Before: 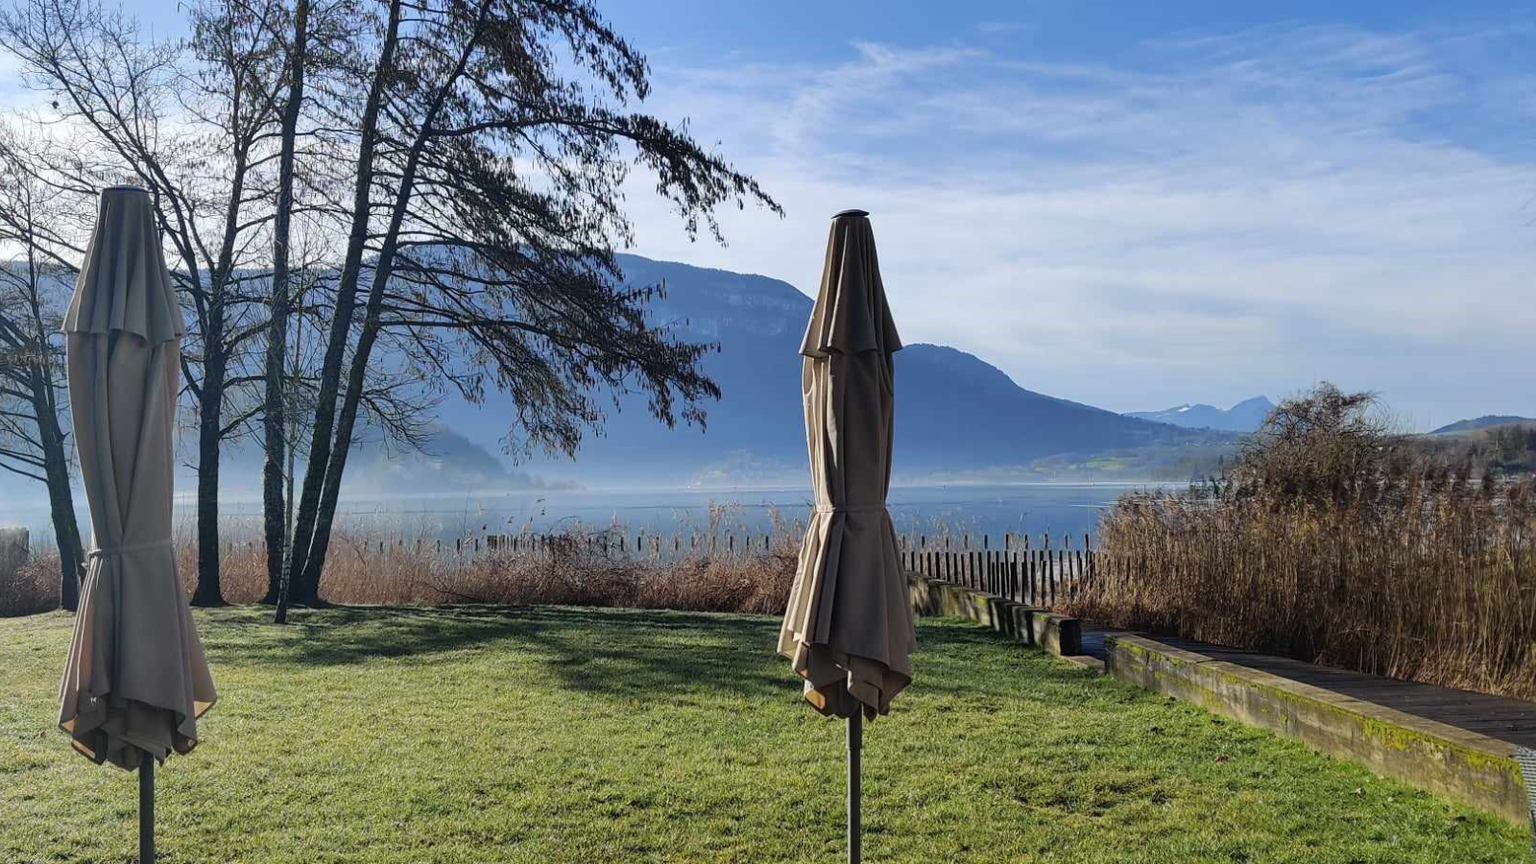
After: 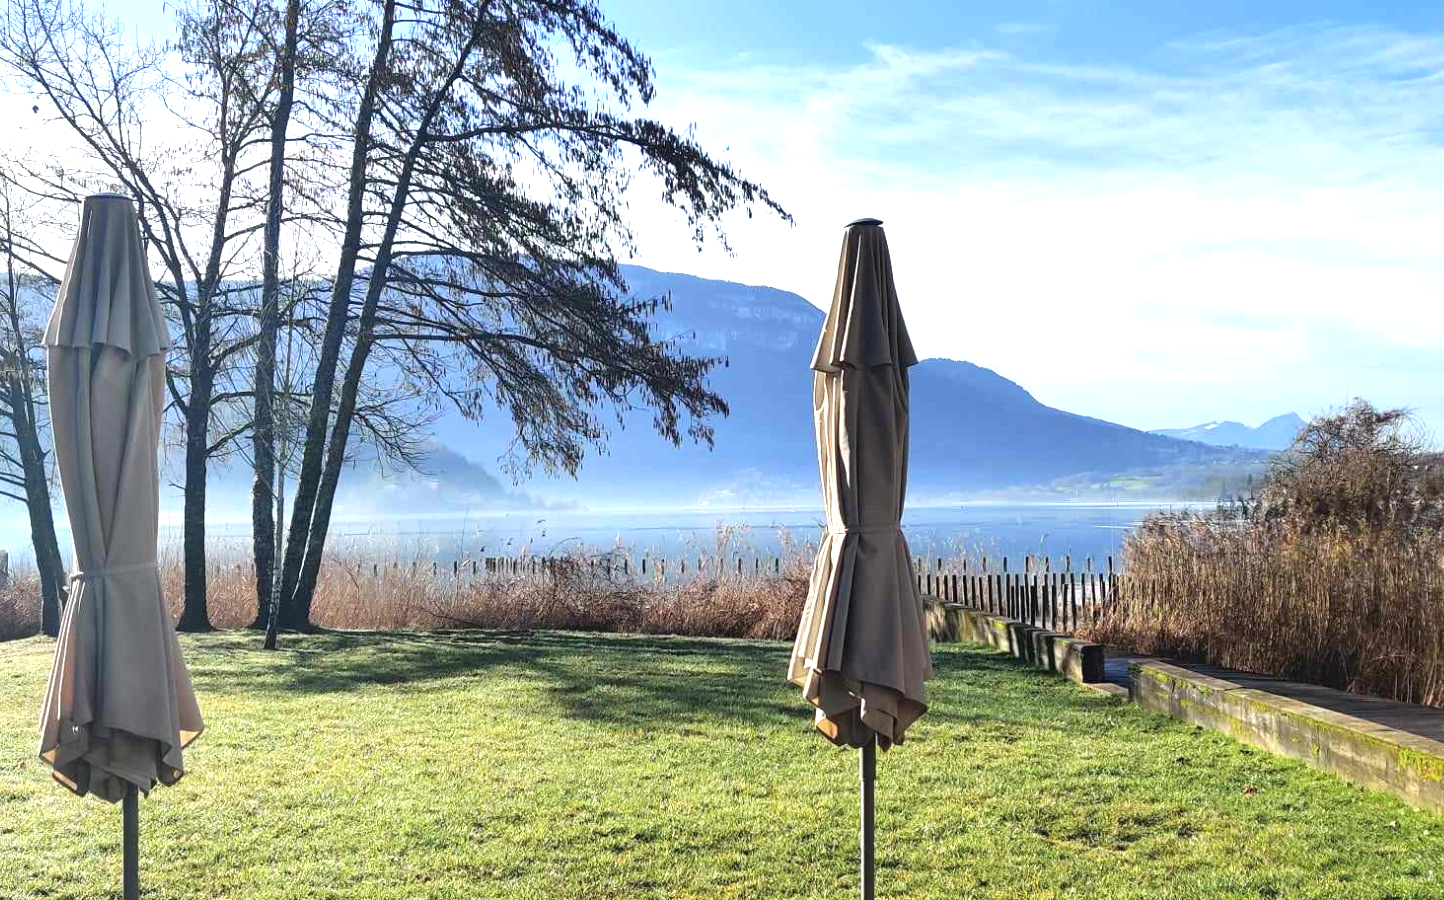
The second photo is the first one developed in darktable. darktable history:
crop and rotate: left 1.423%, right 8.27%
tone equalizer: mask exposure compensation -0.484 EV
exposure: black level correction 0, exposure 1.098 EV, compensate exposure bias true, compensate highlight preservation false
